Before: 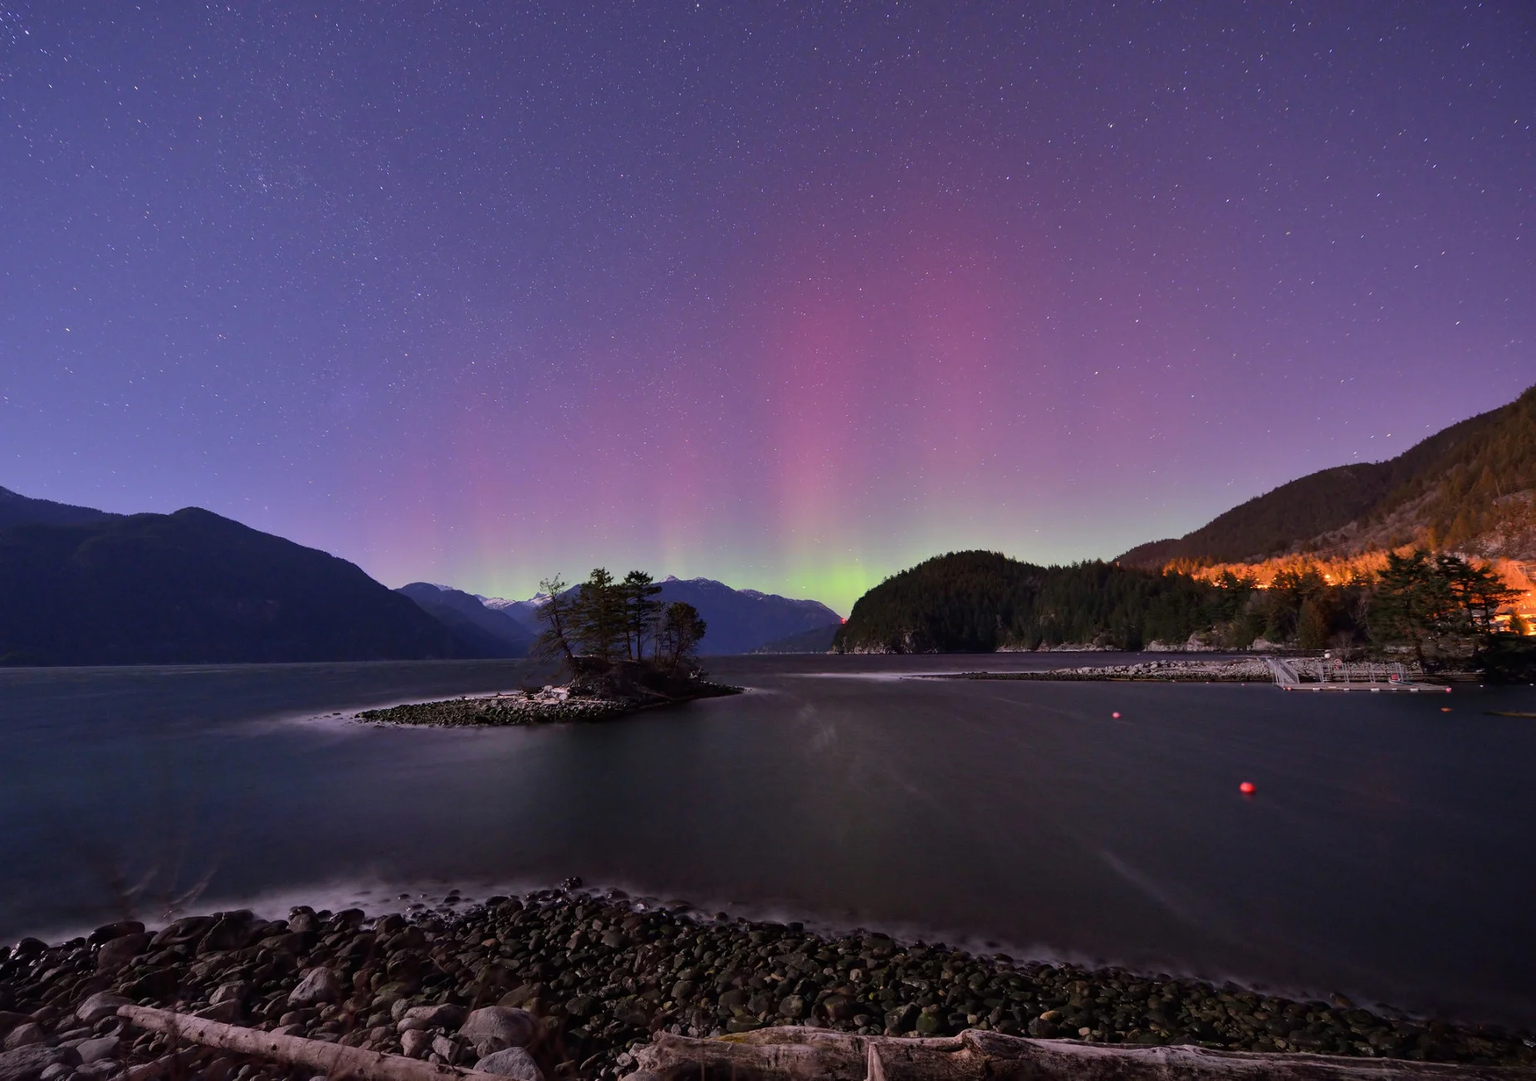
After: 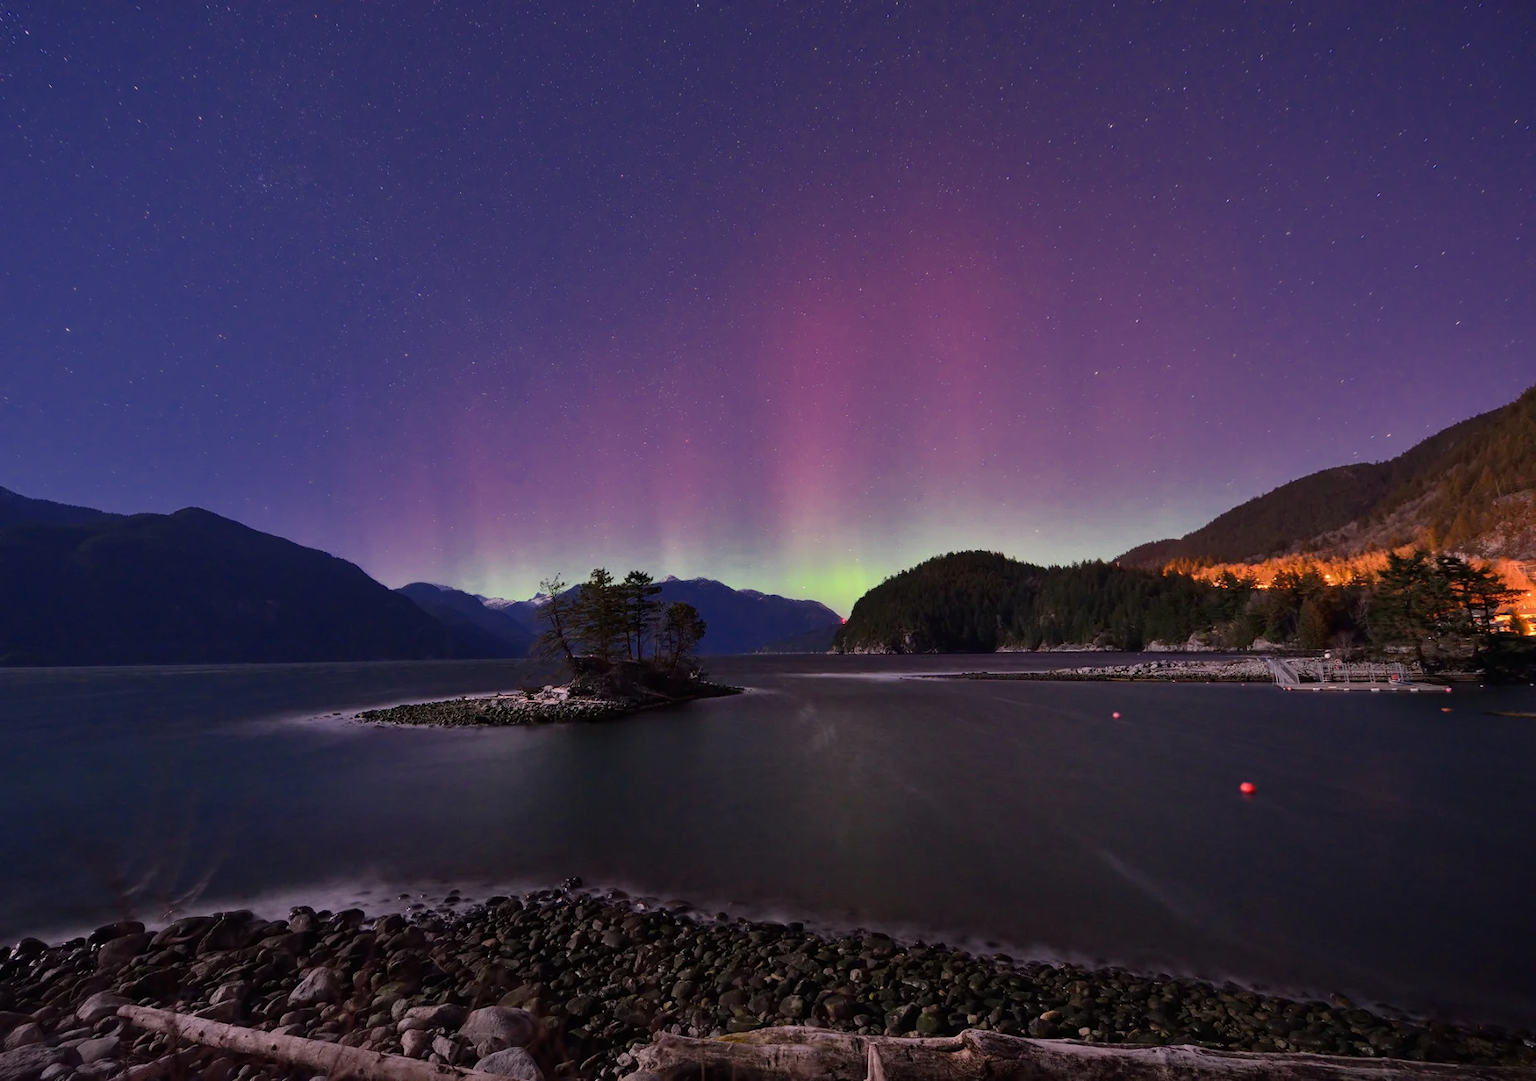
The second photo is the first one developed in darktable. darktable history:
color zones: curves: ch0 [(0, 0.497) (0.143, 0.5) (0.286, 0.5) (0.429, 0.483) (0.571, 0.116) (0.714, -0.006) (0.857, 0.28) (1, 0.497)]
